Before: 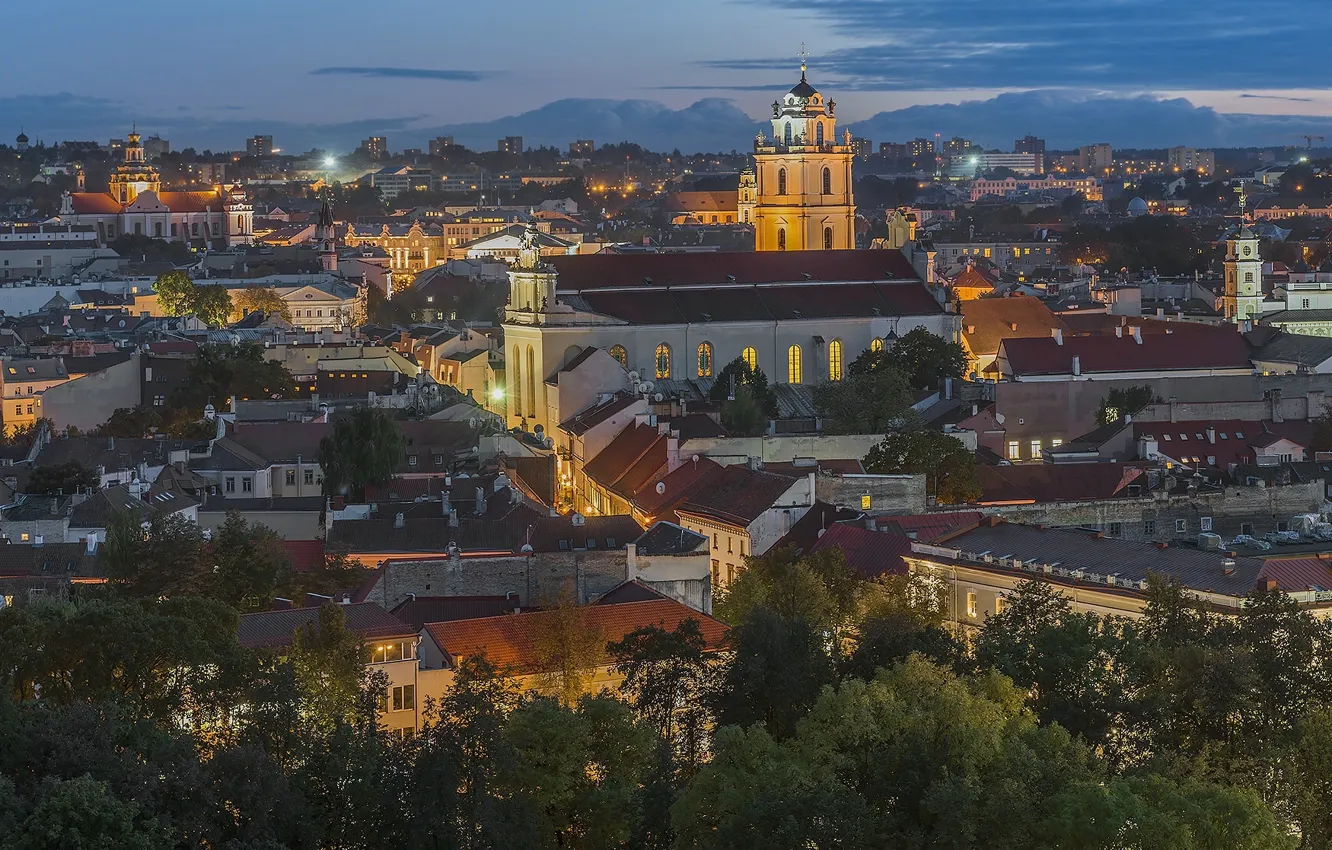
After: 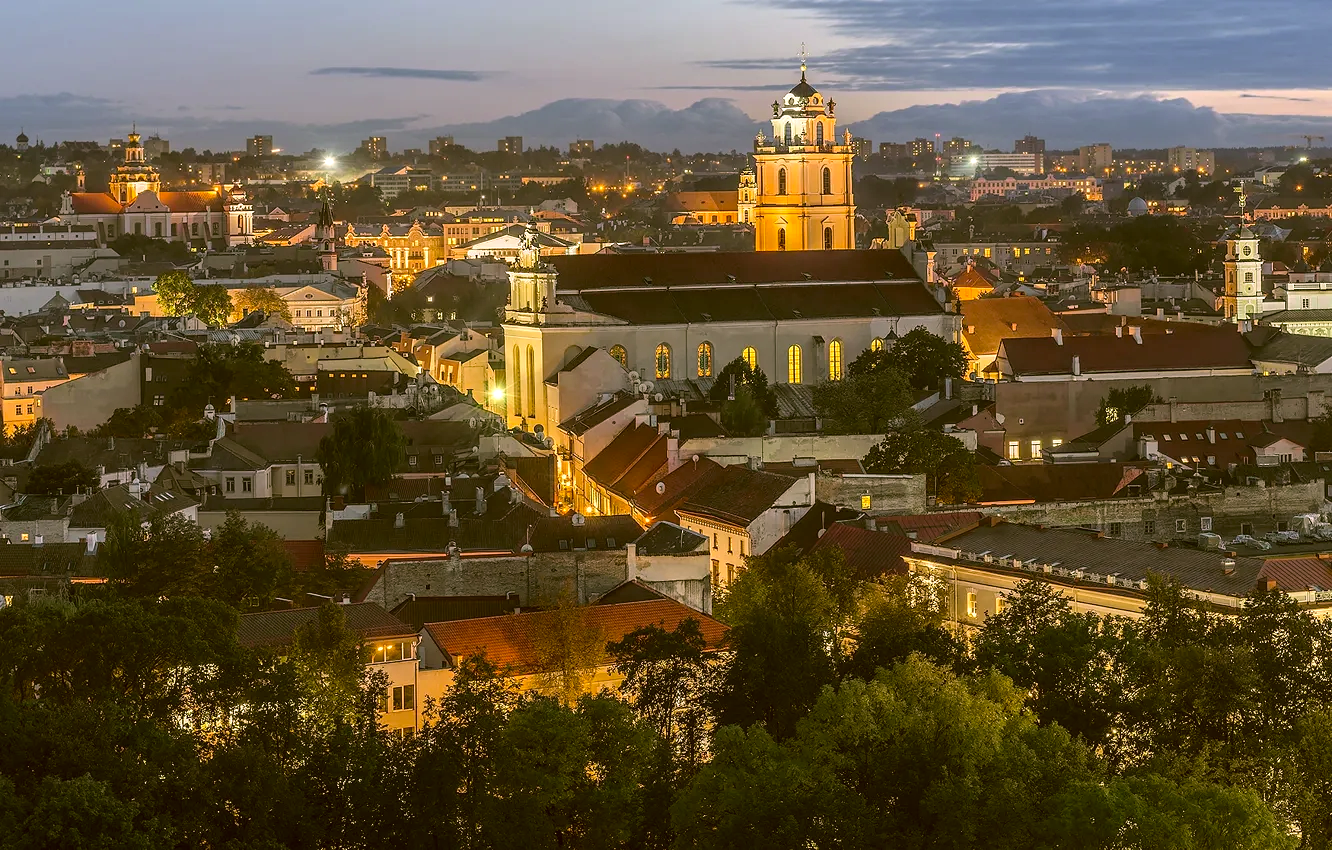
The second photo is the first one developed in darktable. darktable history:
tone equalizer: -8 EV -0.775 EV, -7 EV -0.675 EV, -6 EV -0.591 EV, -5 EV -0.414 EV, -3 EV 0.375 EV, -2 EV 0.6 EV, -1 EV 0.691 EV, +0 EV 0.778 EV
local contrast: mode bilateral grid, contrast 19, coarseness 49, detail 103%, midtone range 0.2
color correction: highlights a* 8.94, highlights b* 15.39, shadows a* -0.501, shadows b* 26.93
